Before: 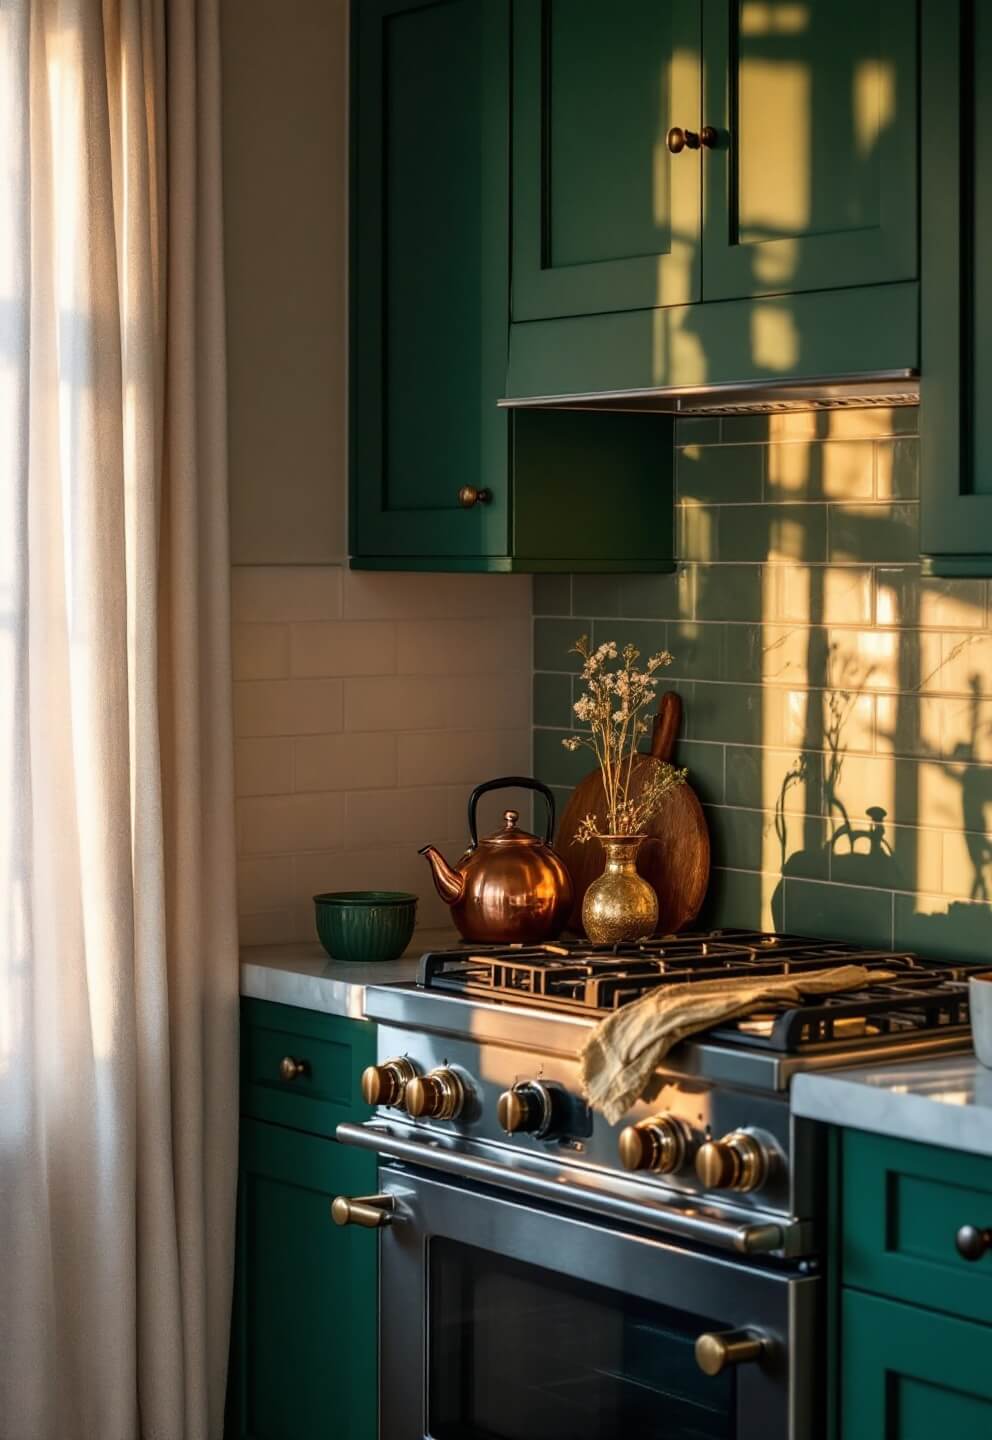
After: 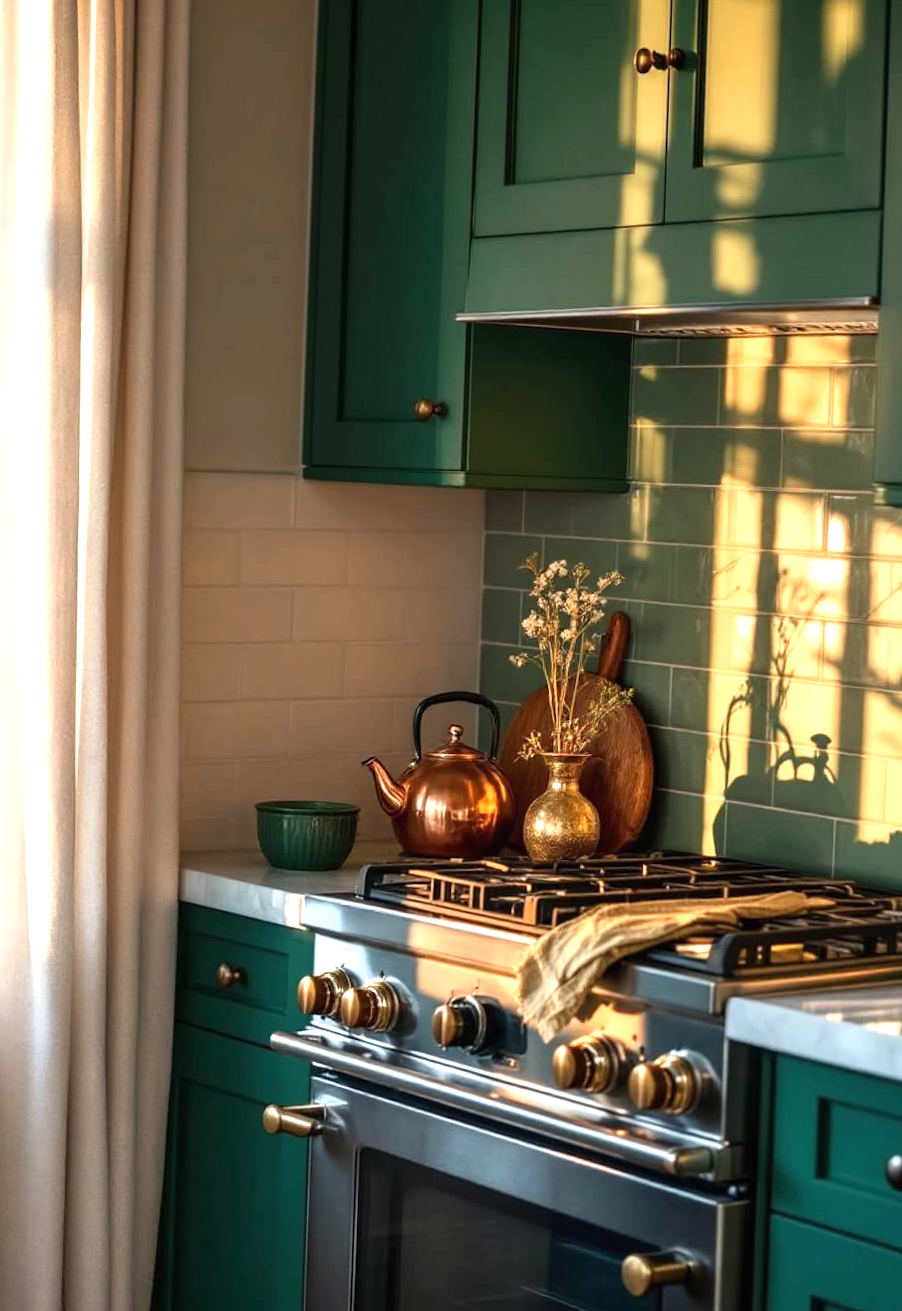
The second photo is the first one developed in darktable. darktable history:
crop and rotate: angle -1.95°, left 3.073%, top 3.86%, right 1.472%, bottom 0.615%
exposure: black level correction 0, exposure 0.702 EV, compensate exposure bias true, compensate highlight preservation false
